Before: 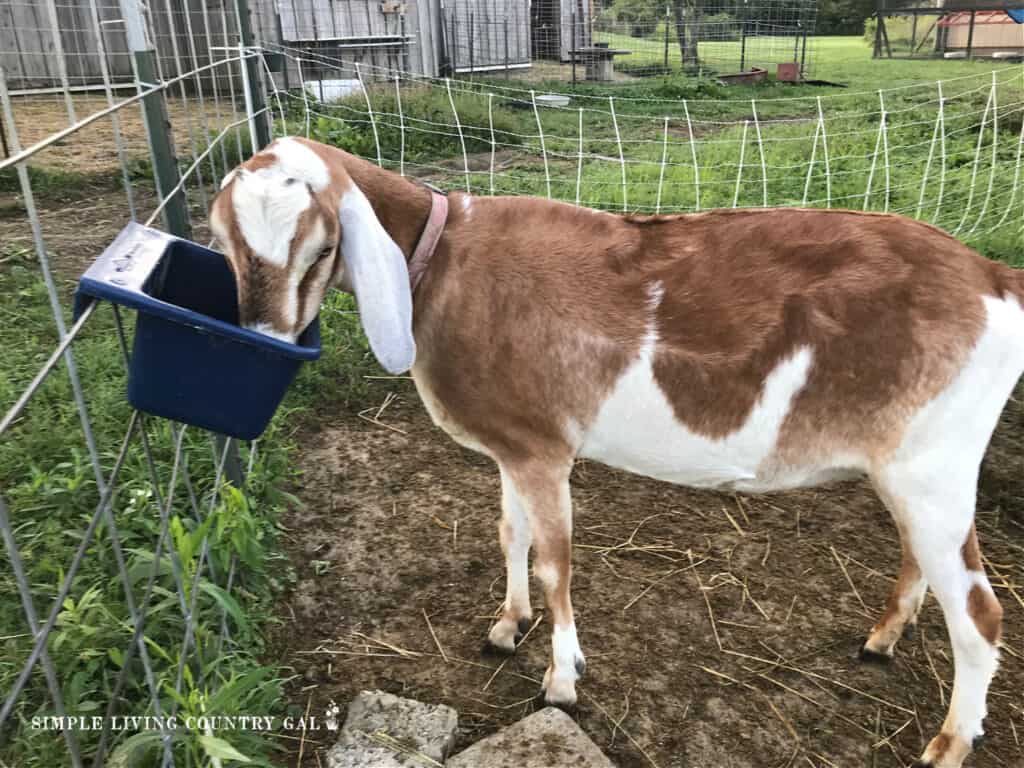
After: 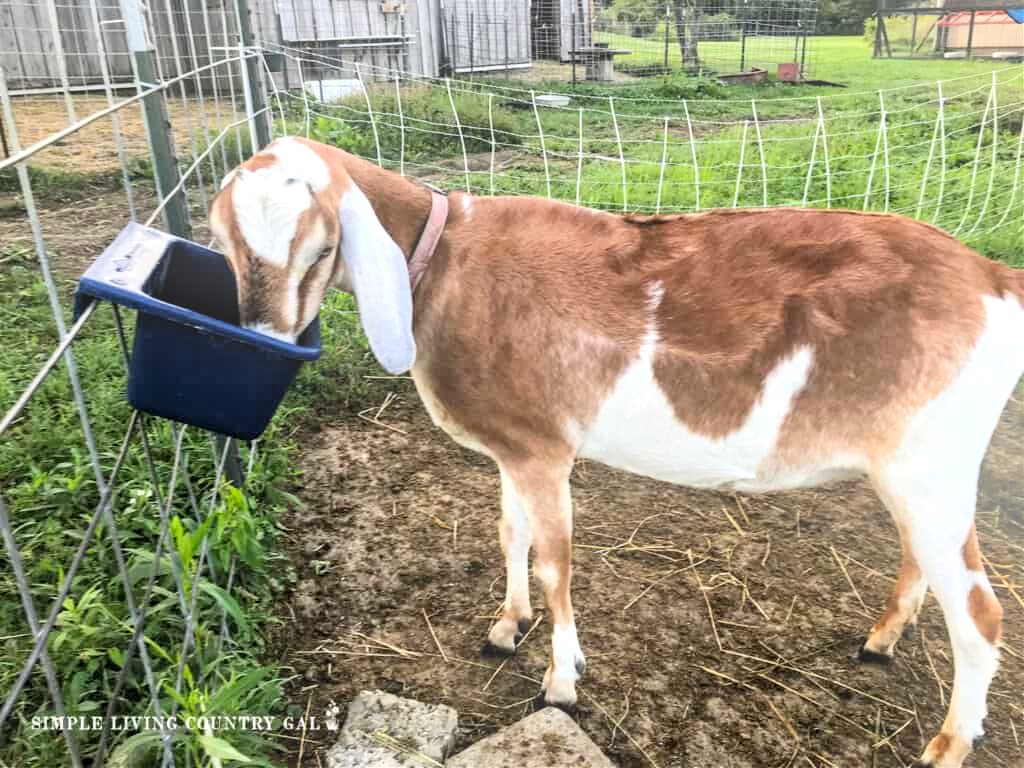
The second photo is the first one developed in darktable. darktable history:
local contrast: highlights 25%, shadows 75%, midtone range 0.75
levels: mode automatic, black 0.023%, white 99.97%, levels [0.062, 0.494, 0.925]
vibrance: vibrance 100%
bloom: on, module defaults
filmic rgb: black relative exposure -7.65 EV, white relative exposure 4.56 EV, hardness 3.61, color science v6 (2022)
